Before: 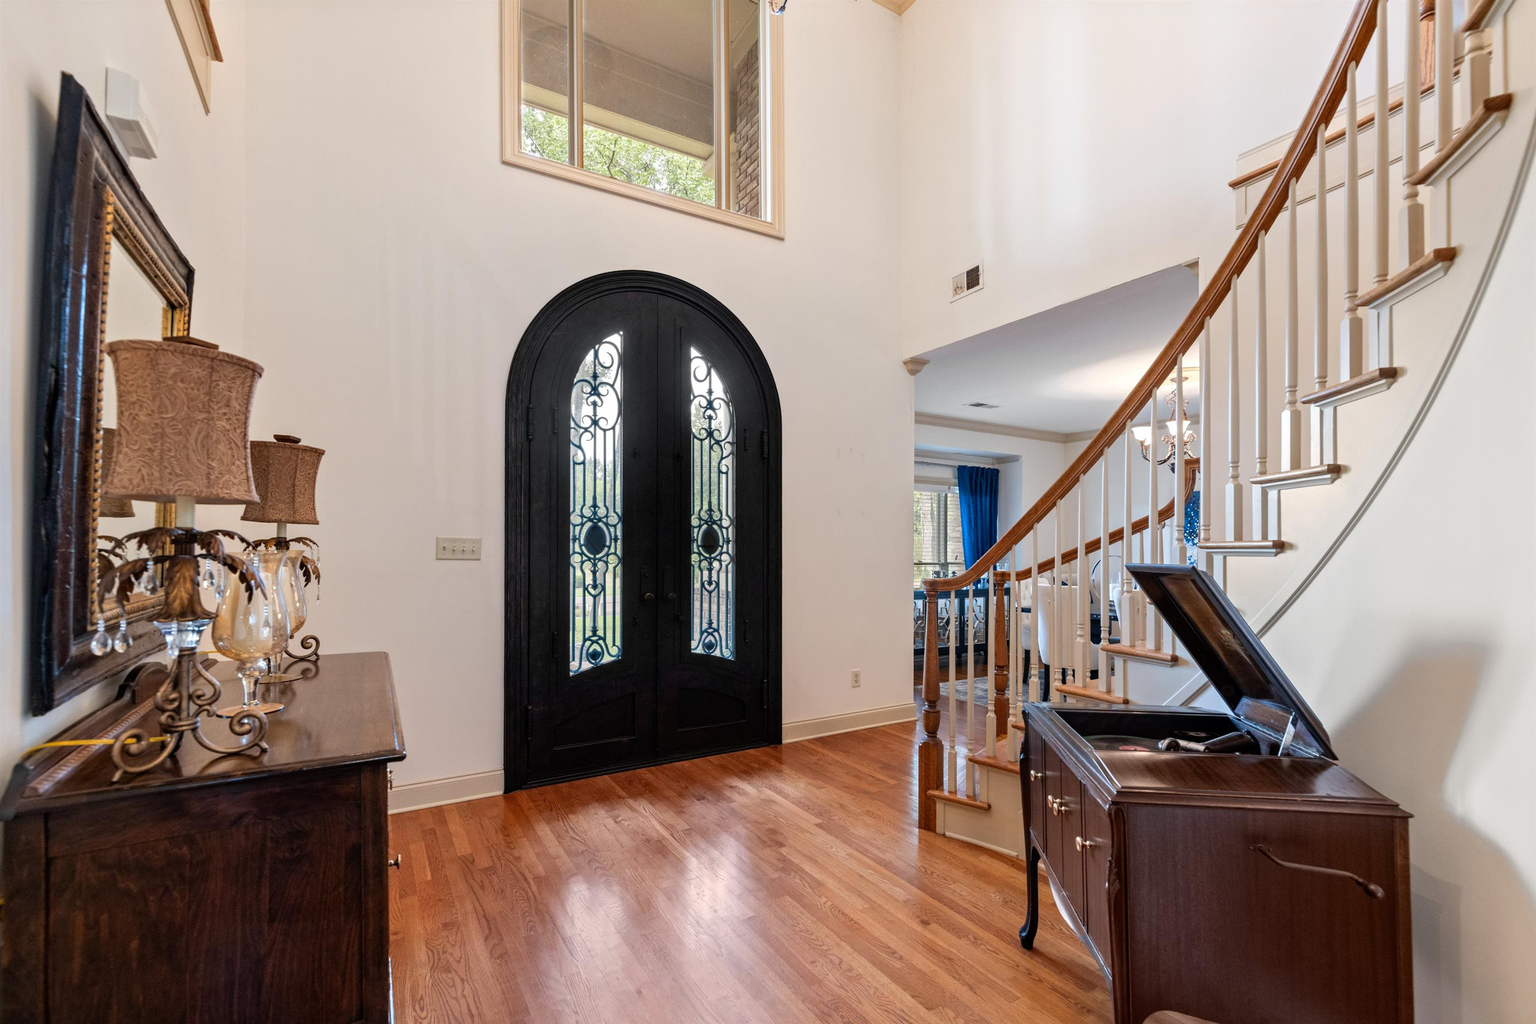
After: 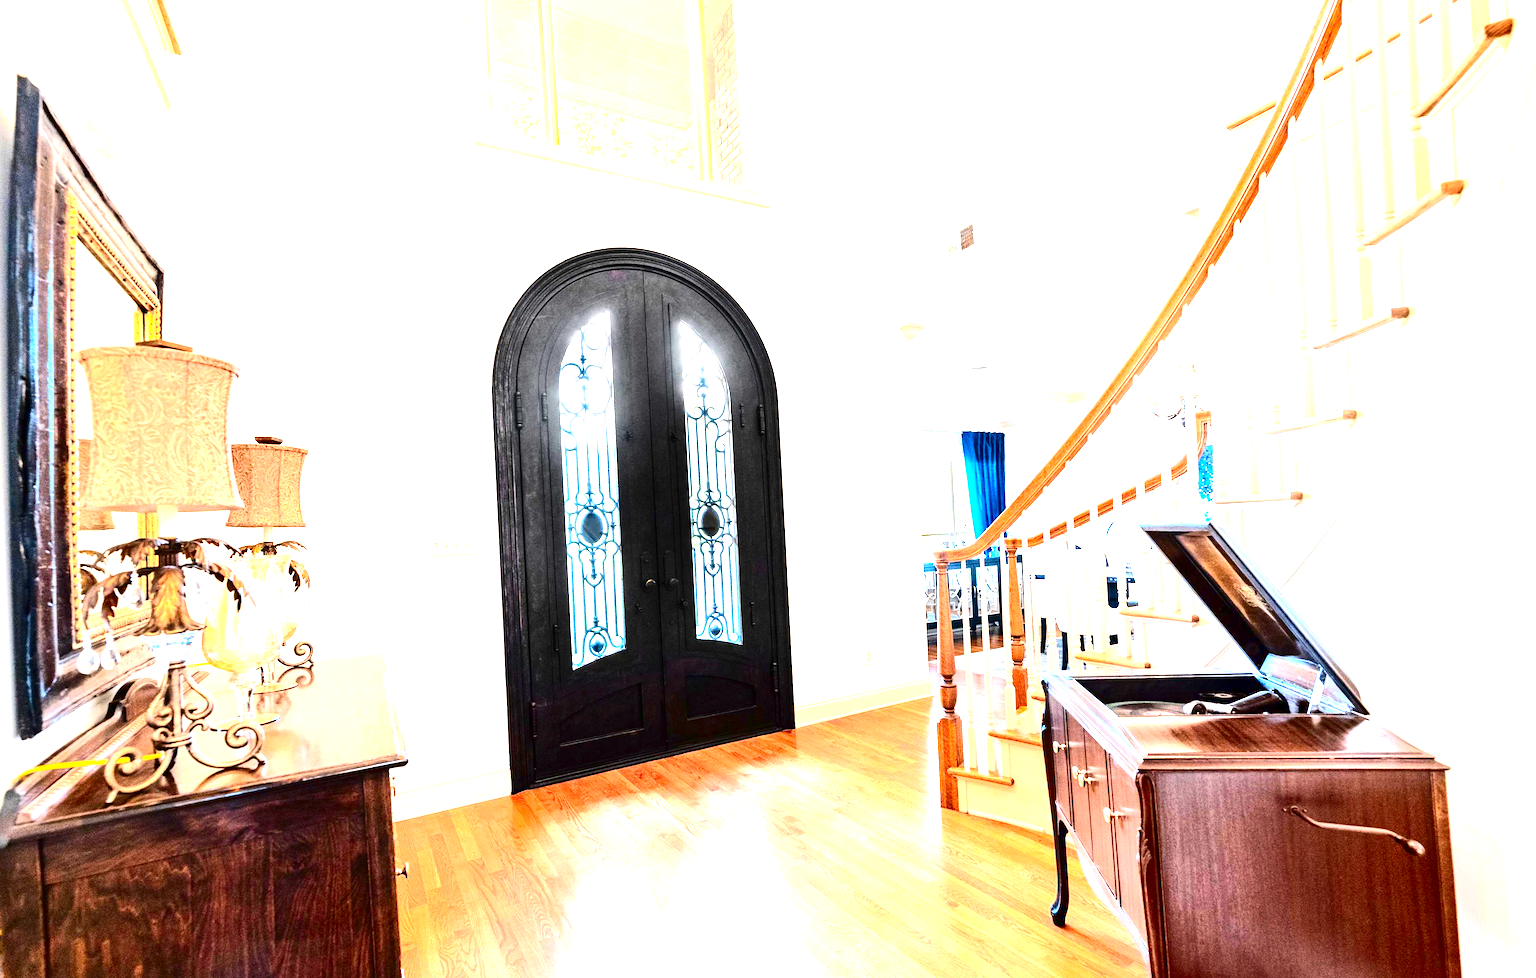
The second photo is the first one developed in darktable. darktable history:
exposure: exposure 3 EV, compensate highlight preservation false
rotate and perspective: rotation -3°, crop left 0.031, crop right 0.968, crop top 0.07, crop bottom 0.93
contrast brightness saturation: contrast 0.32, brightness -0.08, saturation 0.17
